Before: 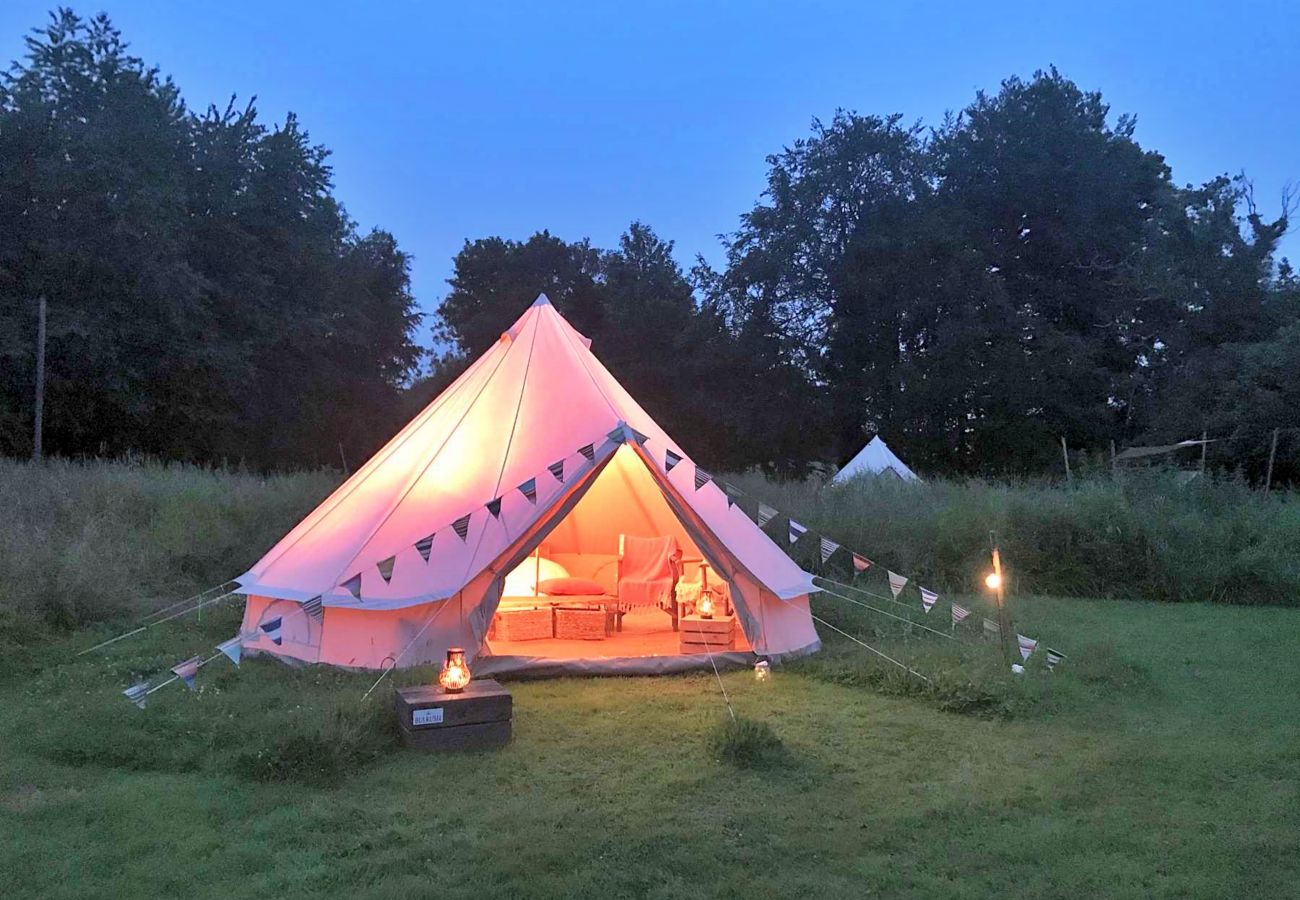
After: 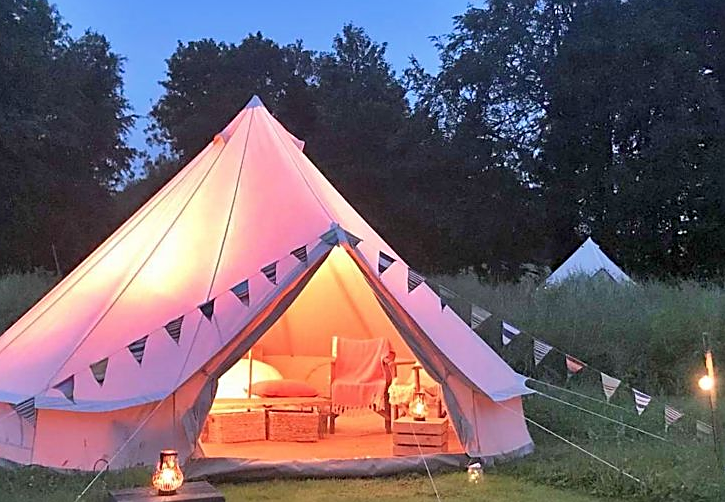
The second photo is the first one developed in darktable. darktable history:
crop and rotate: left 22.13%, top 22.054%, right 22.026%, bottom 22.102%
sharpen: on, module defaults
